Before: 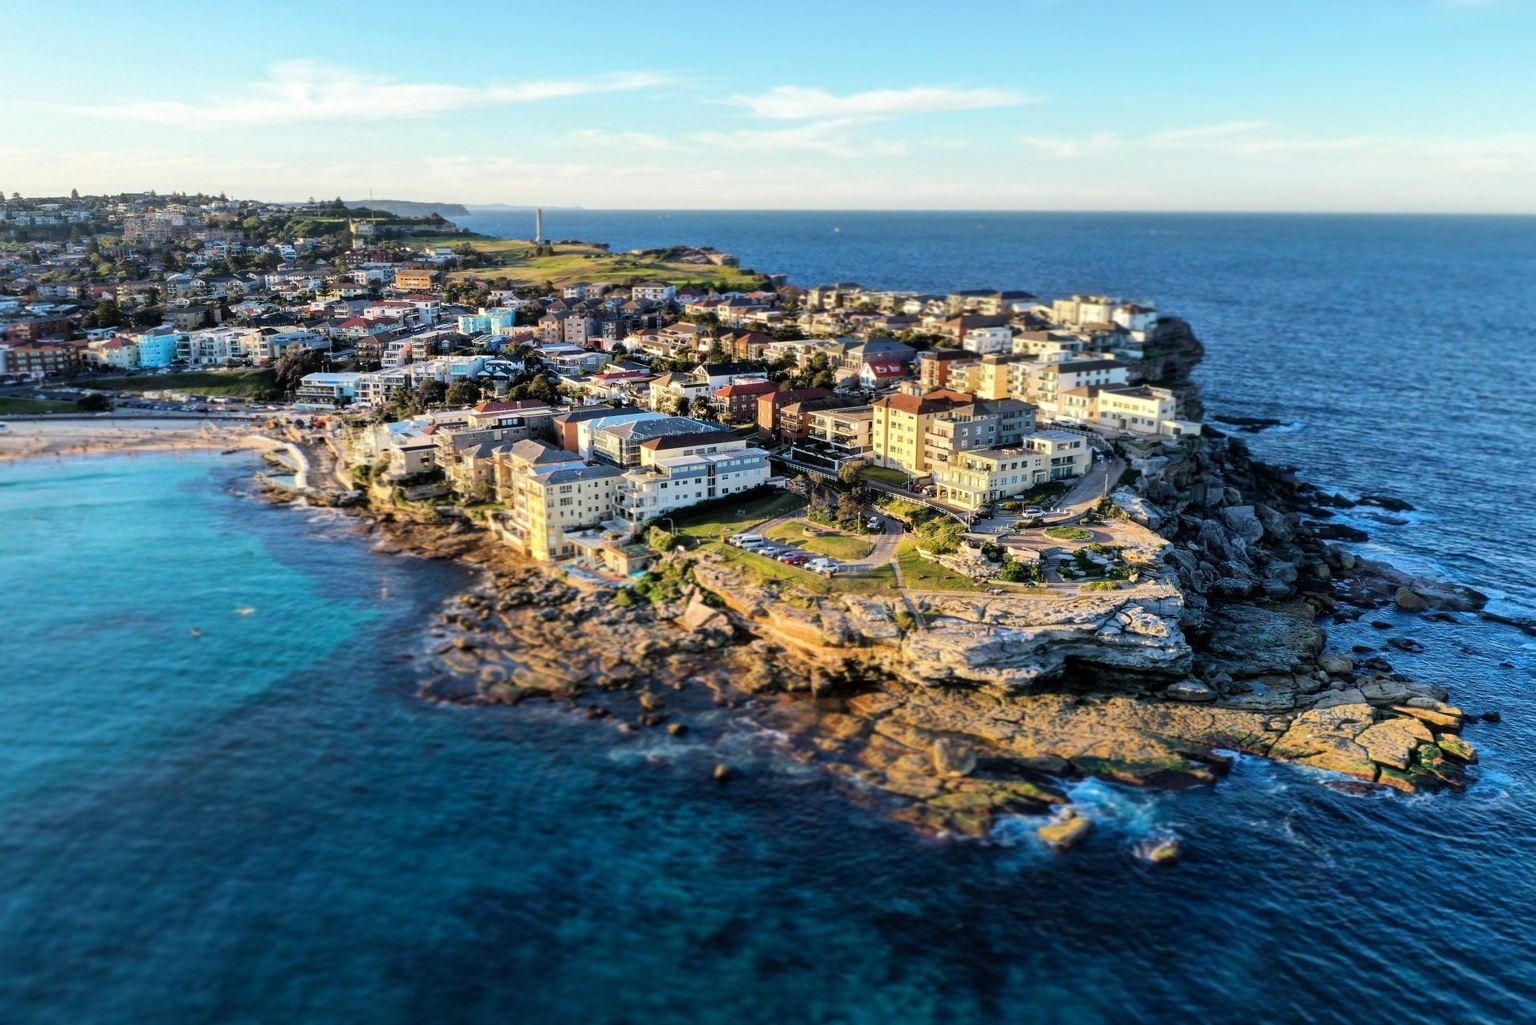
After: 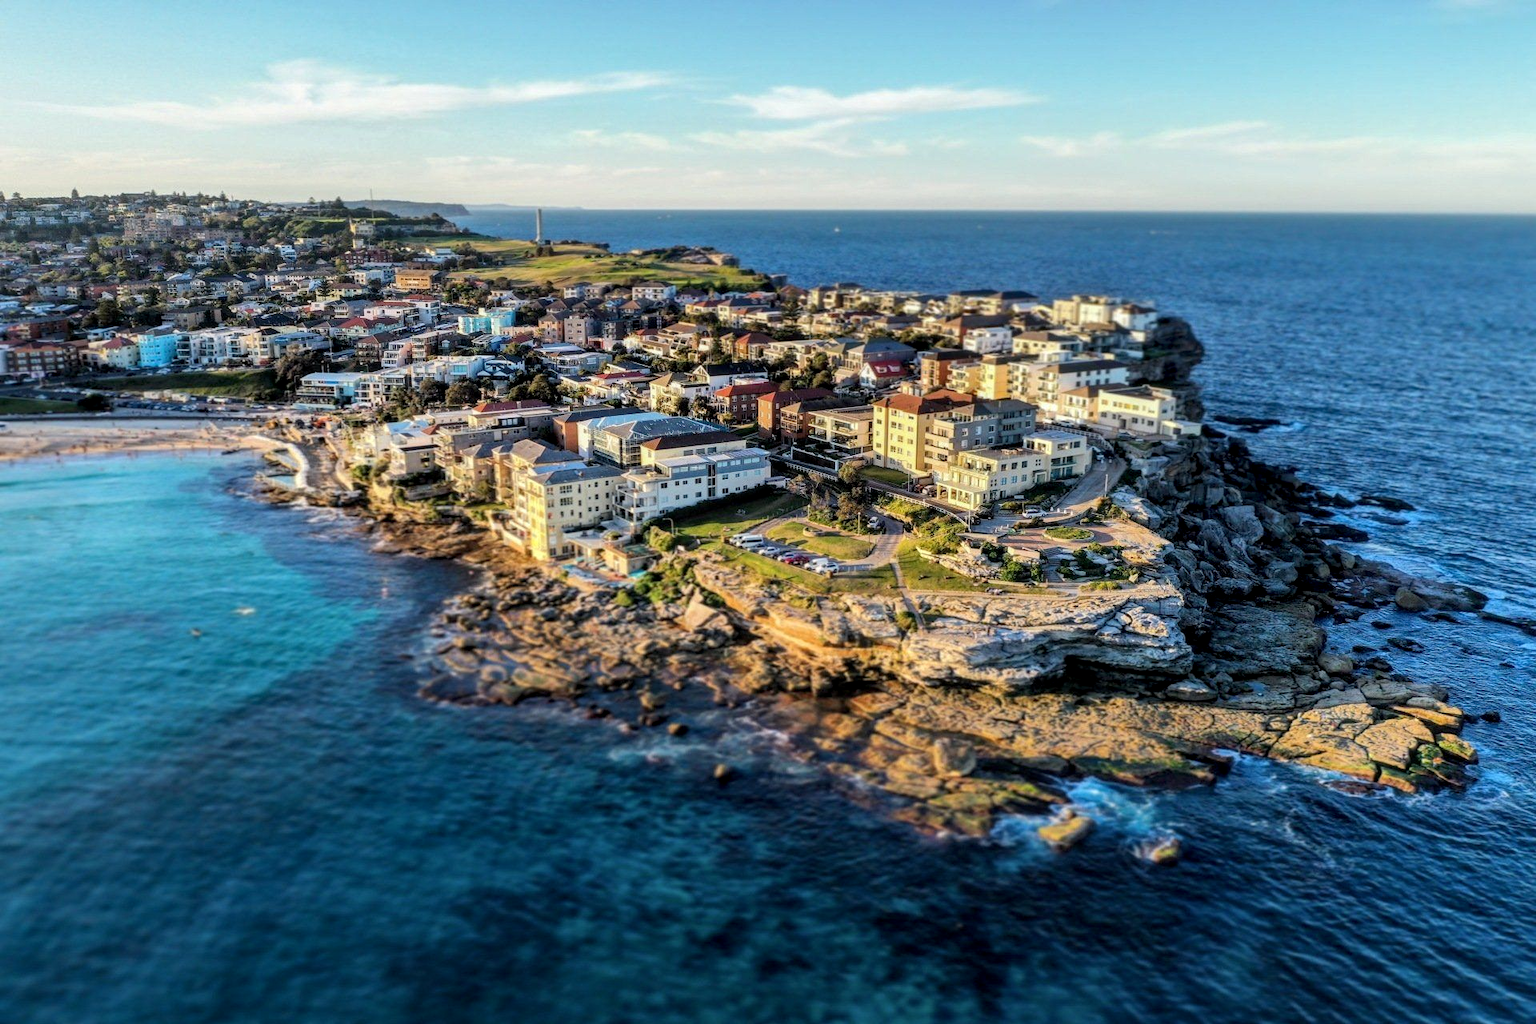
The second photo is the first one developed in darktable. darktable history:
local contrast: detail 130%
shadows and highlights: shadows 25, white point adjustment -3, highlights -30
